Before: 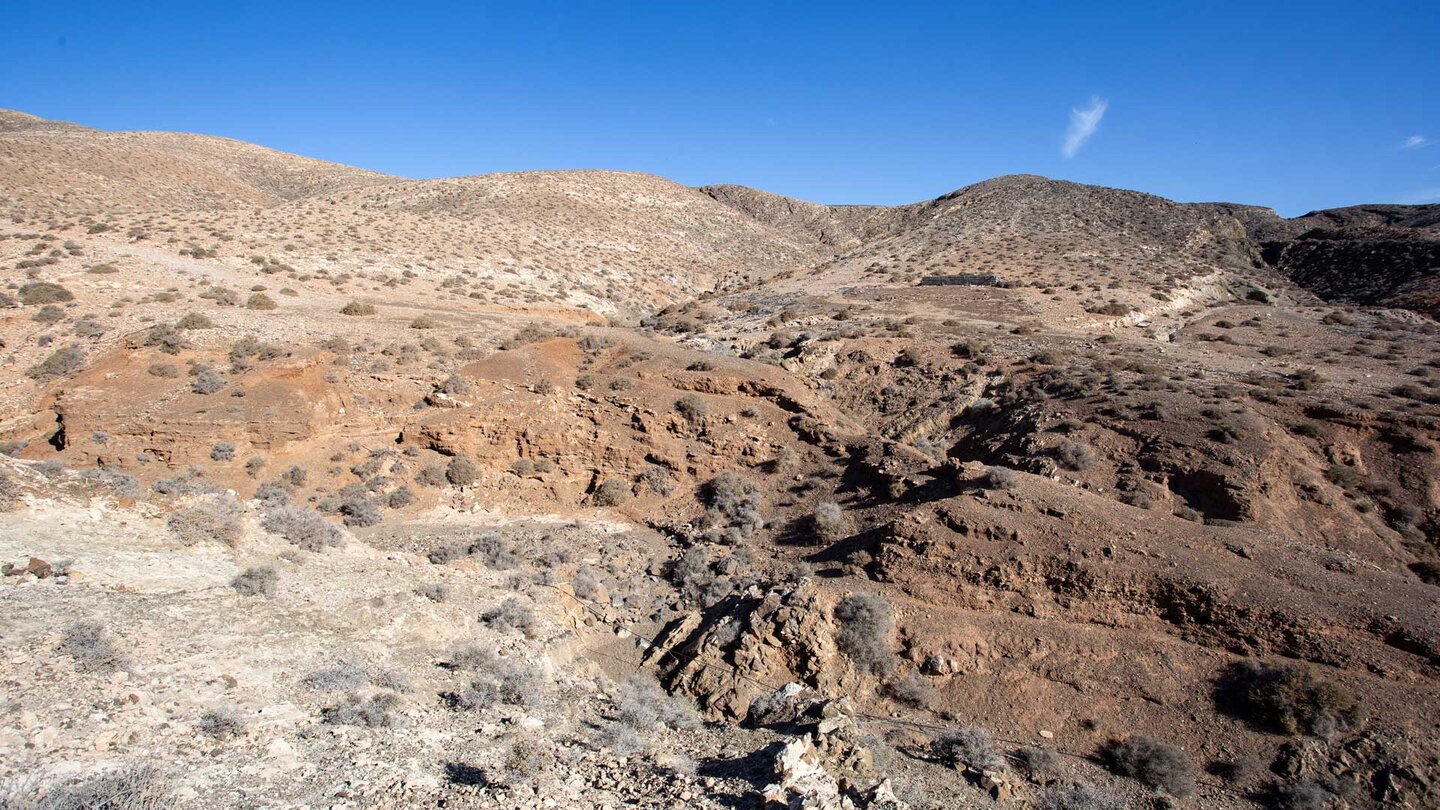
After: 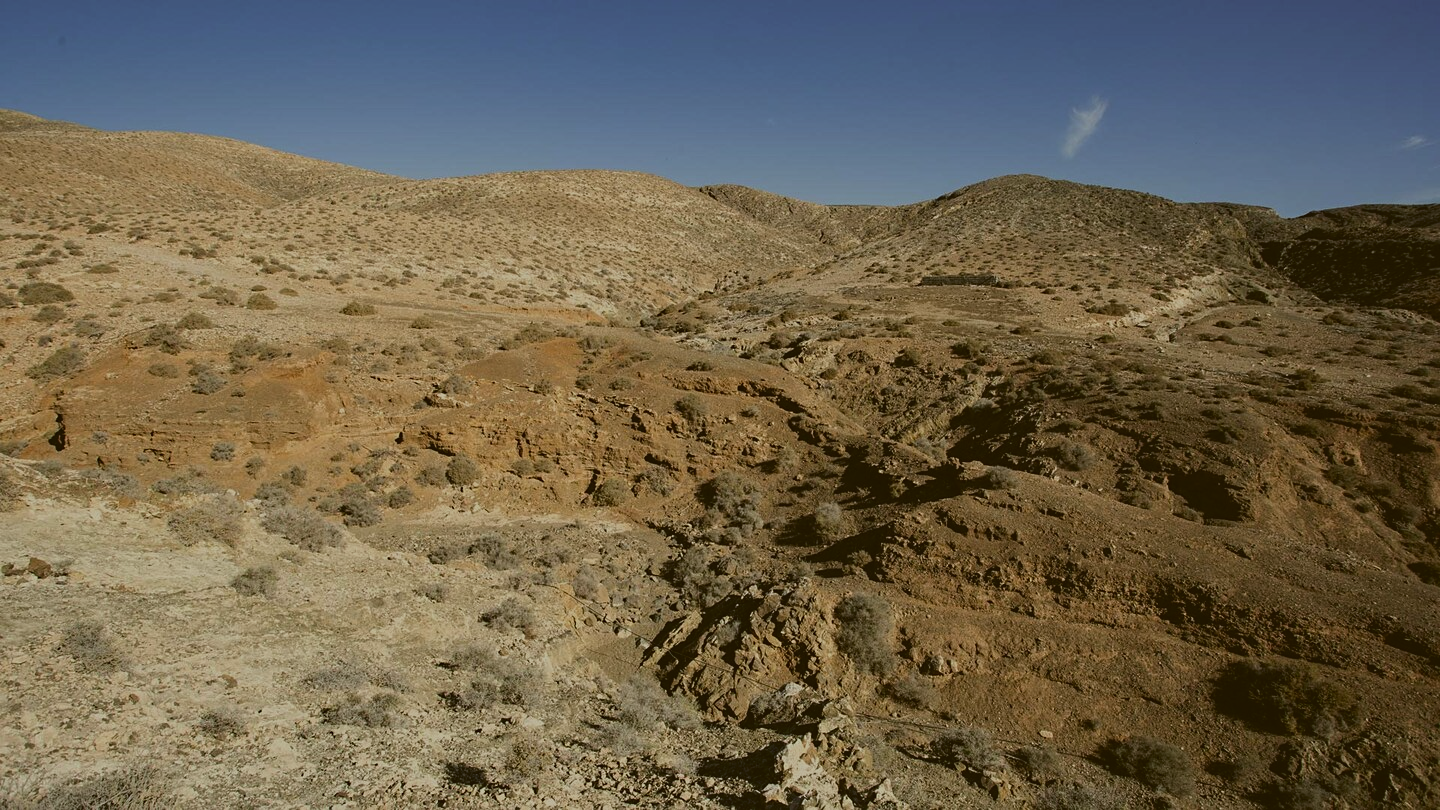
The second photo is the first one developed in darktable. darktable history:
exposure: black level correction -0.017, exposure -1.104 EV, compensate highlight preservation false
sharpen: amount 0.212
color correction: highlights a* -1.31, highlights b* 10.5, shadows a* 0.805, shadows b* 19.37
